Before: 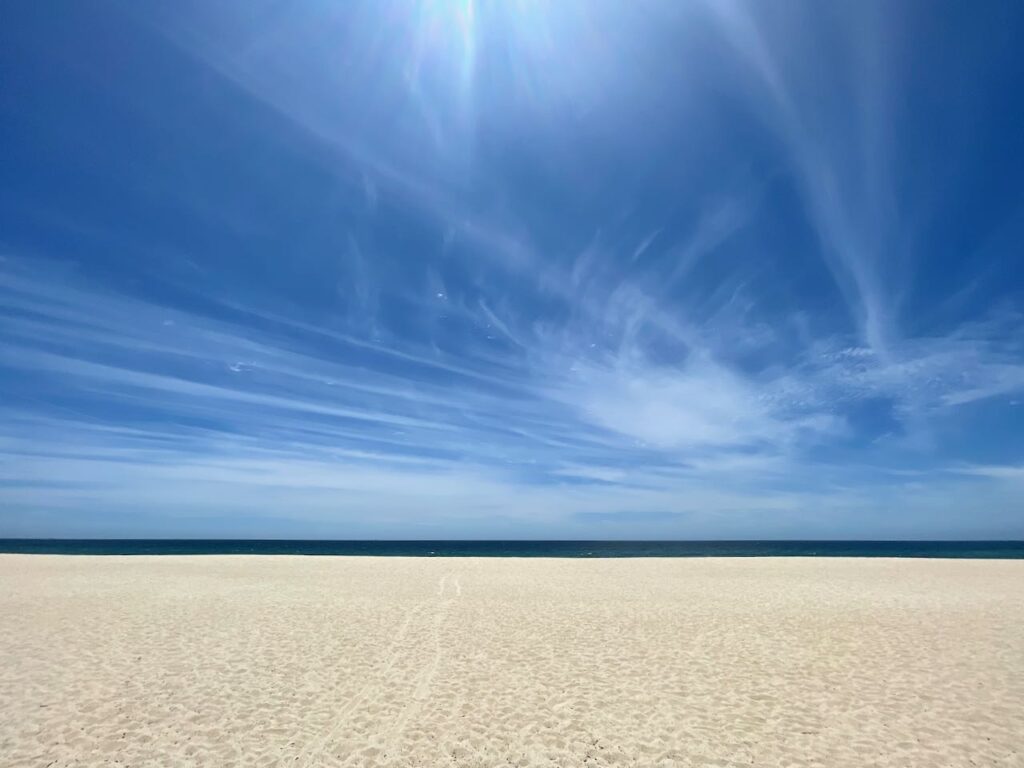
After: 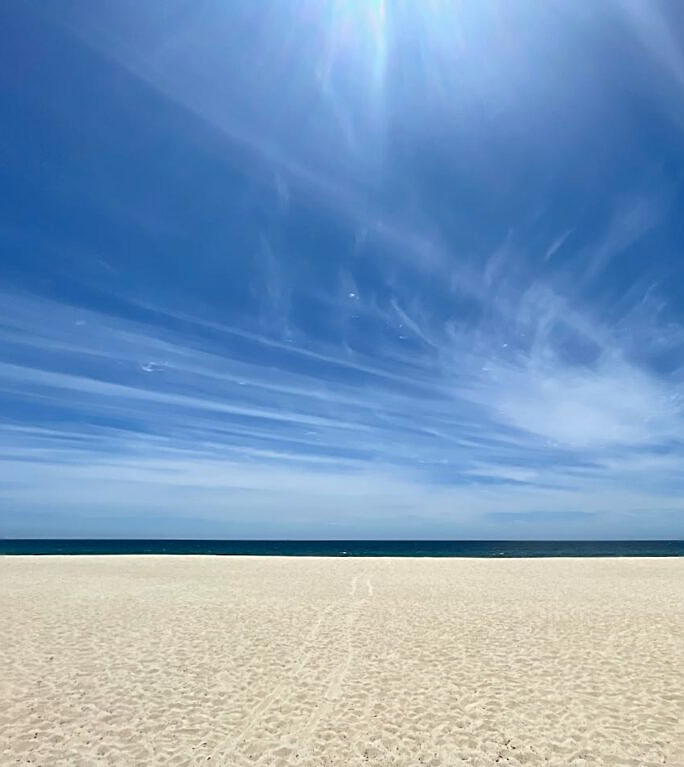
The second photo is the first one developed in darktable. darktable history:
crop and rotate: left 8.654%, right 24.469%
sharpen: on, module defaults
